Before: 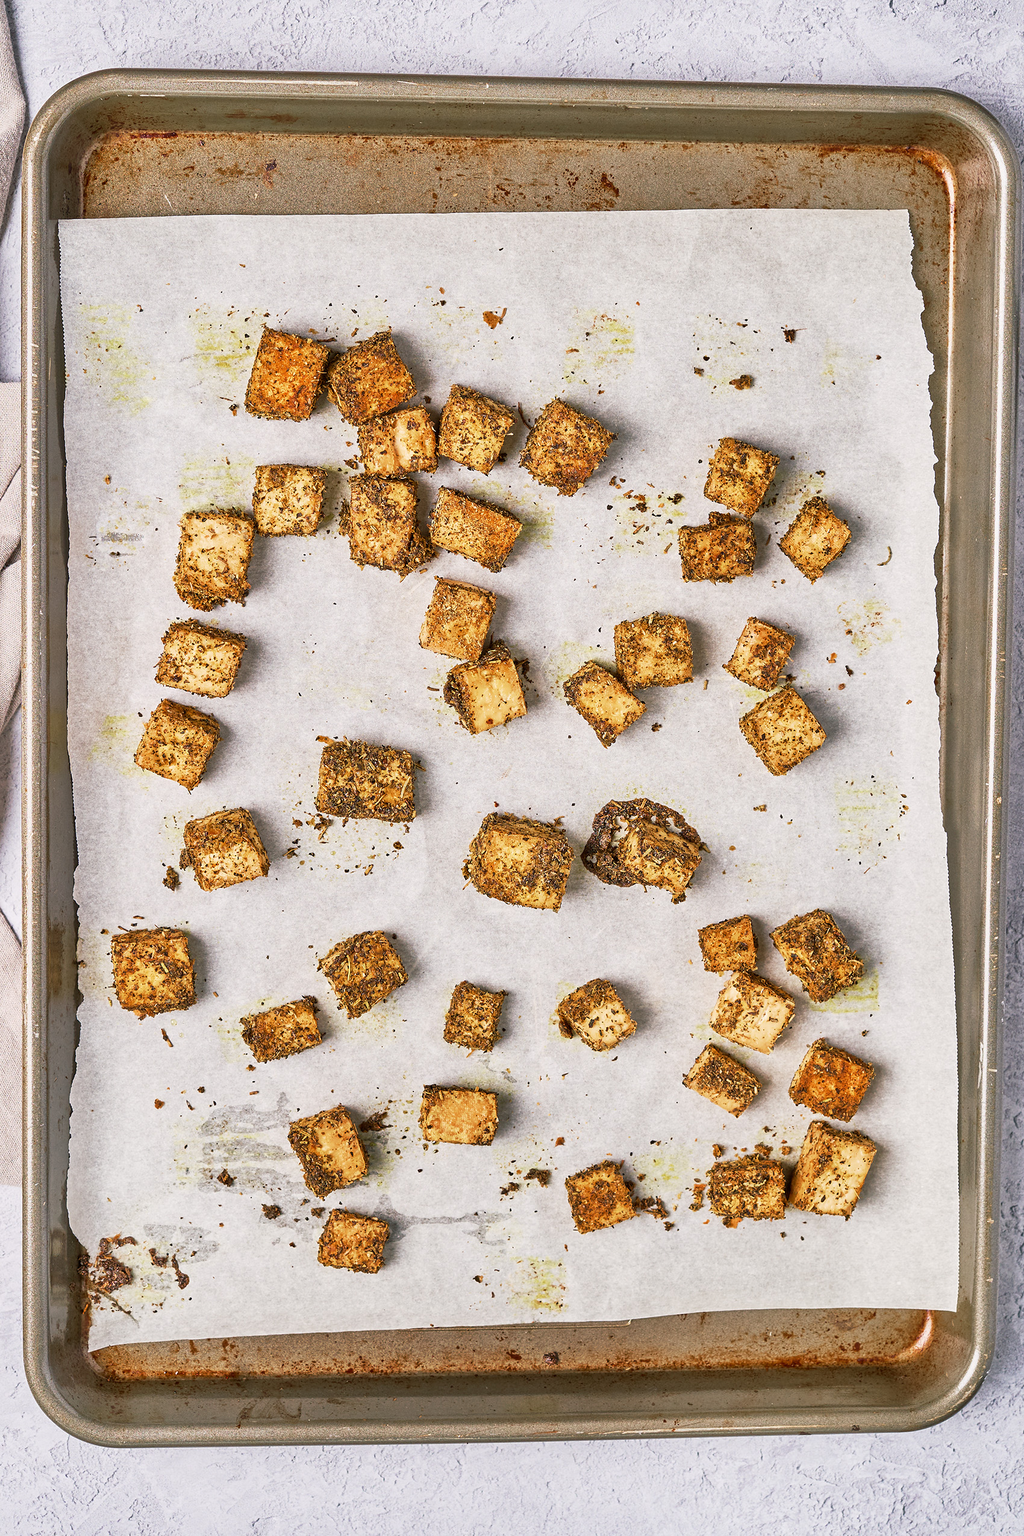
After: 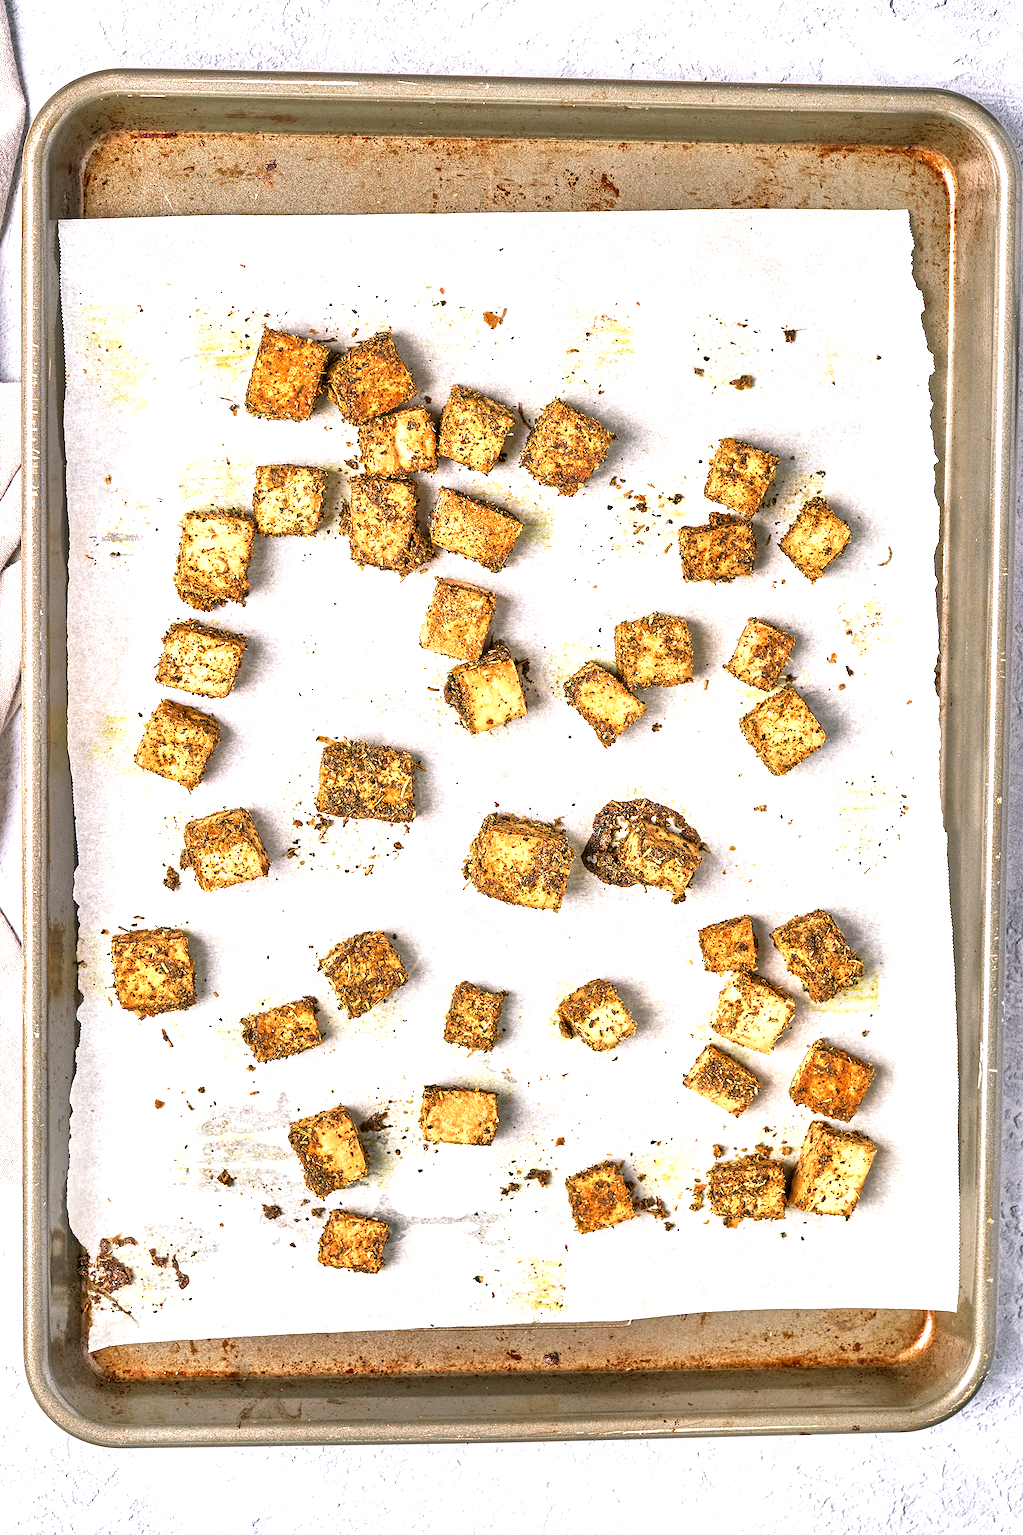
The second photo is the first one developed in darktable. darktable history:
tone equalizer: -8 EV -0.731 EV, -7 EV -0.73 EV, -6 EV -0.633 EV, -5 EV -0.403 EV, -3 EV 0.389 EV, -2 EV 0.6 EV, -1 EV 0.687 EV, +0 EV 0.74 EV
